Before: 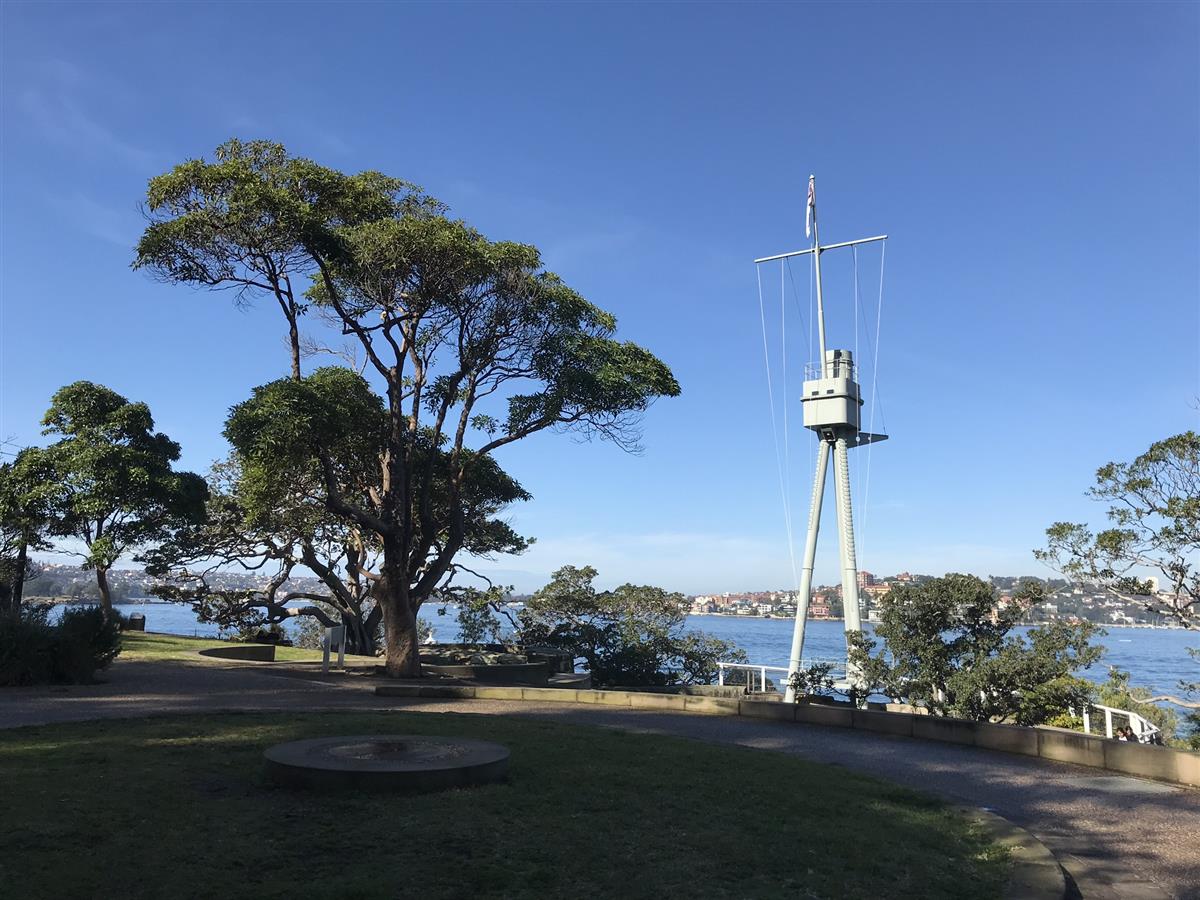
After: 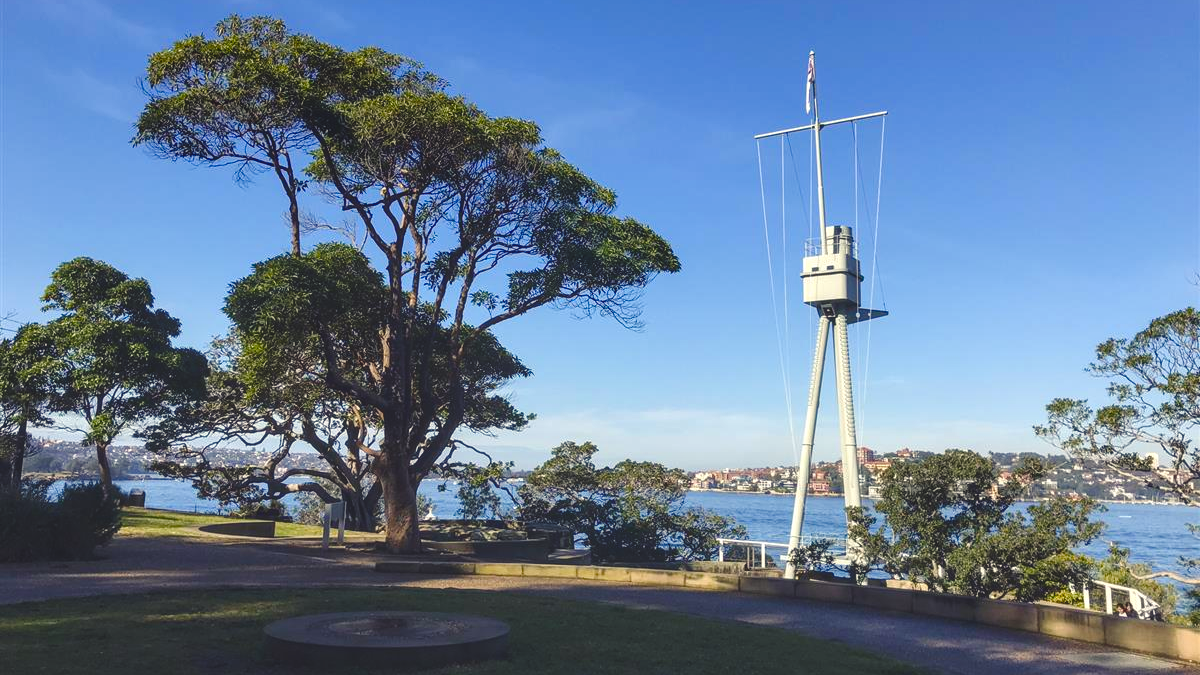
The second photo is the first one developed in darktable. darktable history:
color balance rgb: shadows lift › chroma 3%, shadows lift › hue 280.8°, power › hue 330°, highlights gain › chroma 3%, highlights gain › hue 75.6°, global offset › luminance 1.5%, perceptual saturation grading › global saturation 20%, perceptual saturation grading › highlights -25%, perceptual saturation grading › shadows 50%, global vibrance 30%
crop: top 13.819%, bottom 11.169%
local contrast: on, module defaults
